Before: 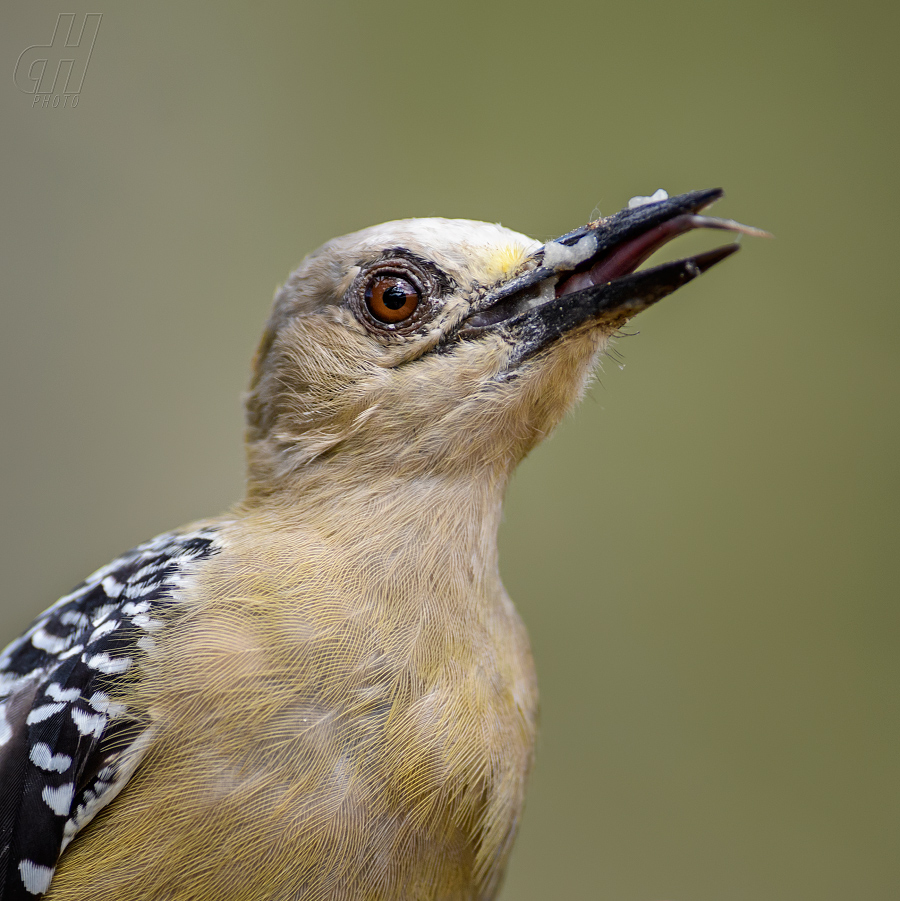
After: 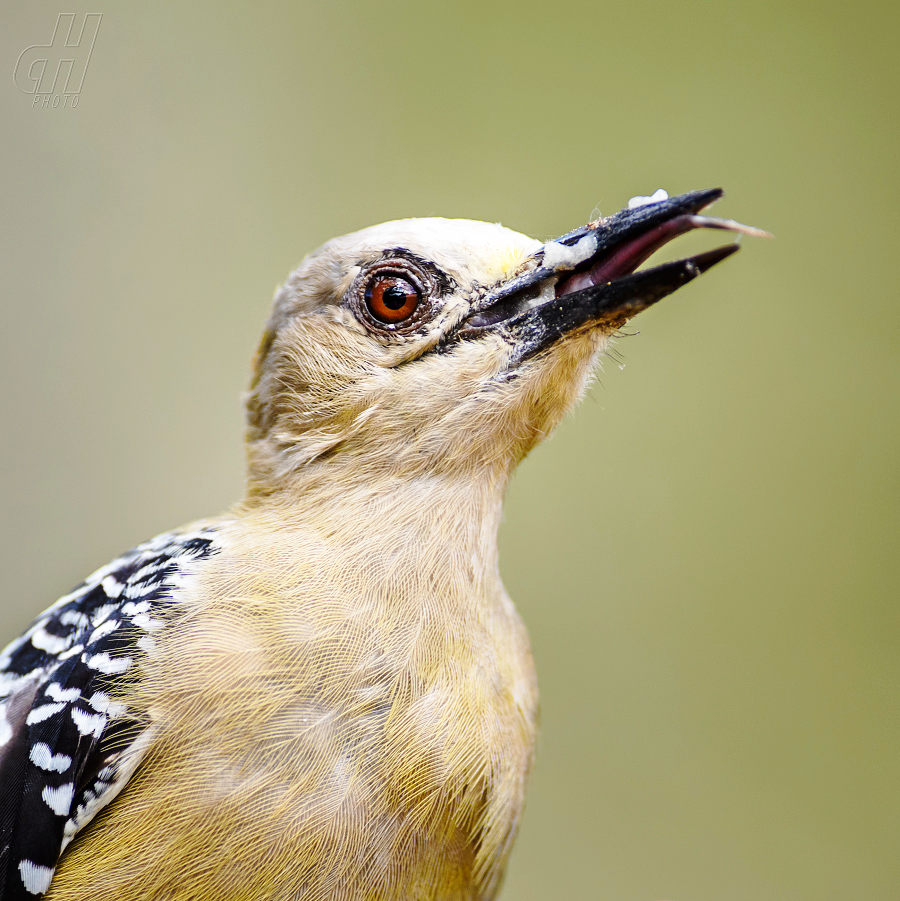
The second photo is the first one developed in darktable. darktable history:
base curve: curves: ch0 [(0, 0) (0.036, 0.037) (0.121, 0.228) (0.46, 0.76) (0.859, 0.983) (1, 1)], preserve colors none
